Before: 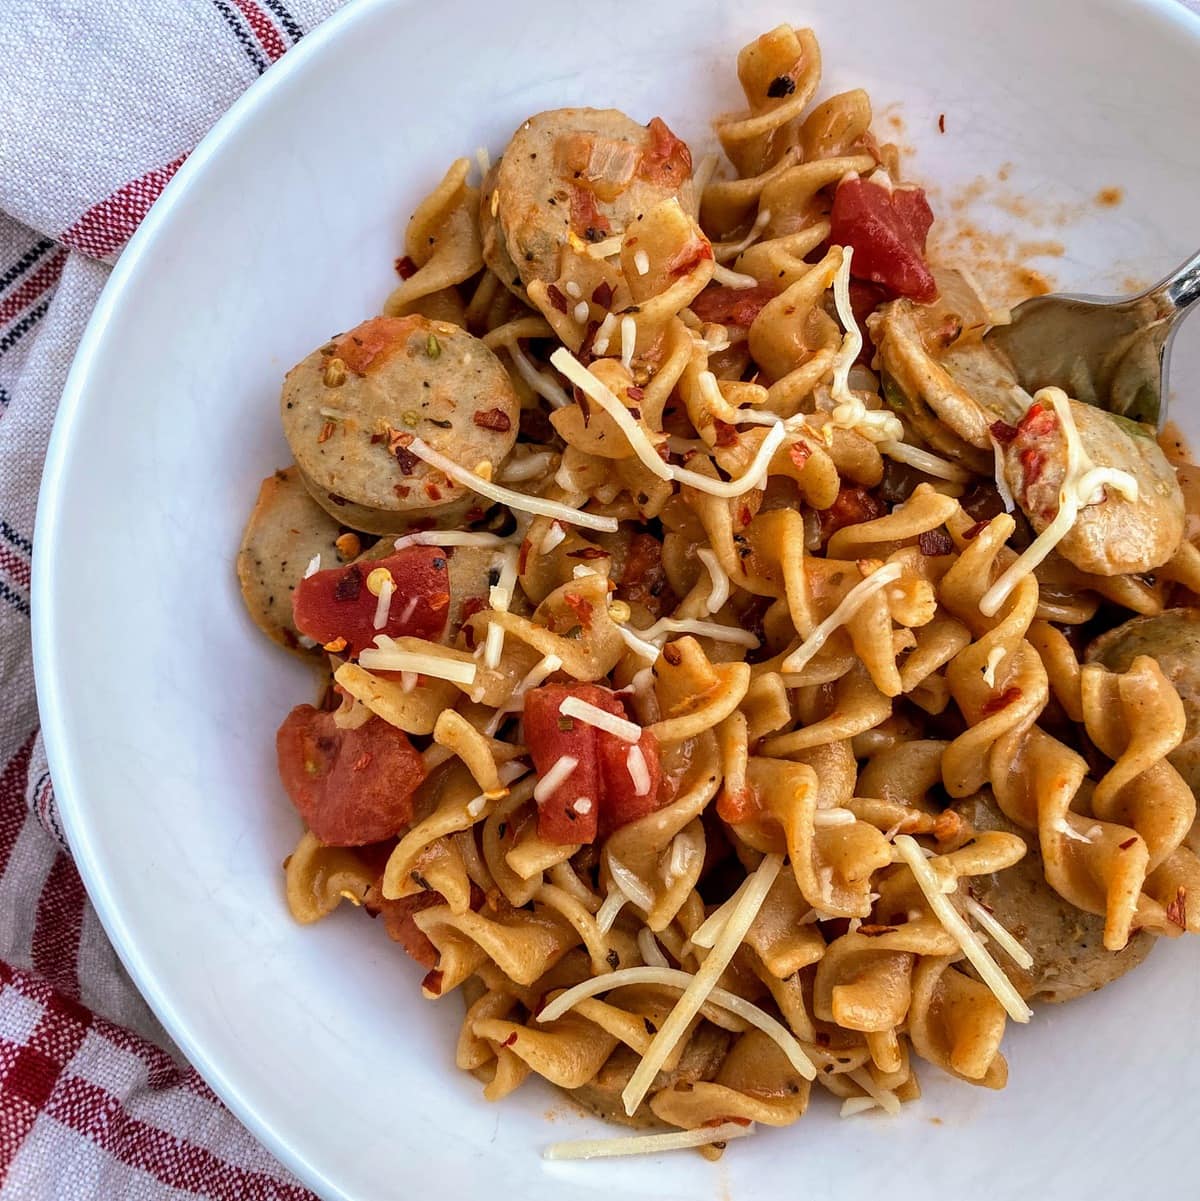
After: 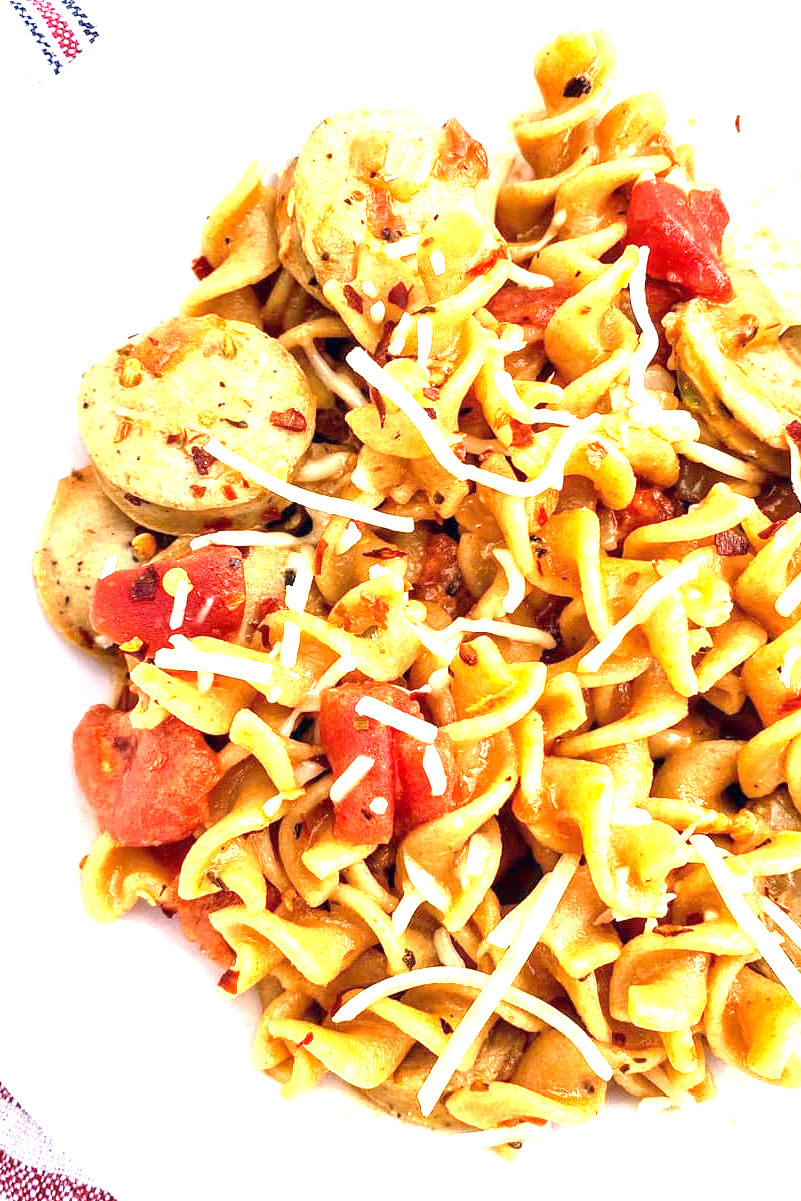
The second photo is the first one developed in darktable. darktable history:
color correction: highlights a* 0.256, highlights b* 2.64, shadows a* -1.14, shadows b* -4.4
crop: left 17.059%, right 16.141%
exposure: exposure 2.208 EV, compensate highlight preservation false
local contrast: mode bilateral grid, contrast 21, coarseness 50, detail 120%, midtone range 0.2
